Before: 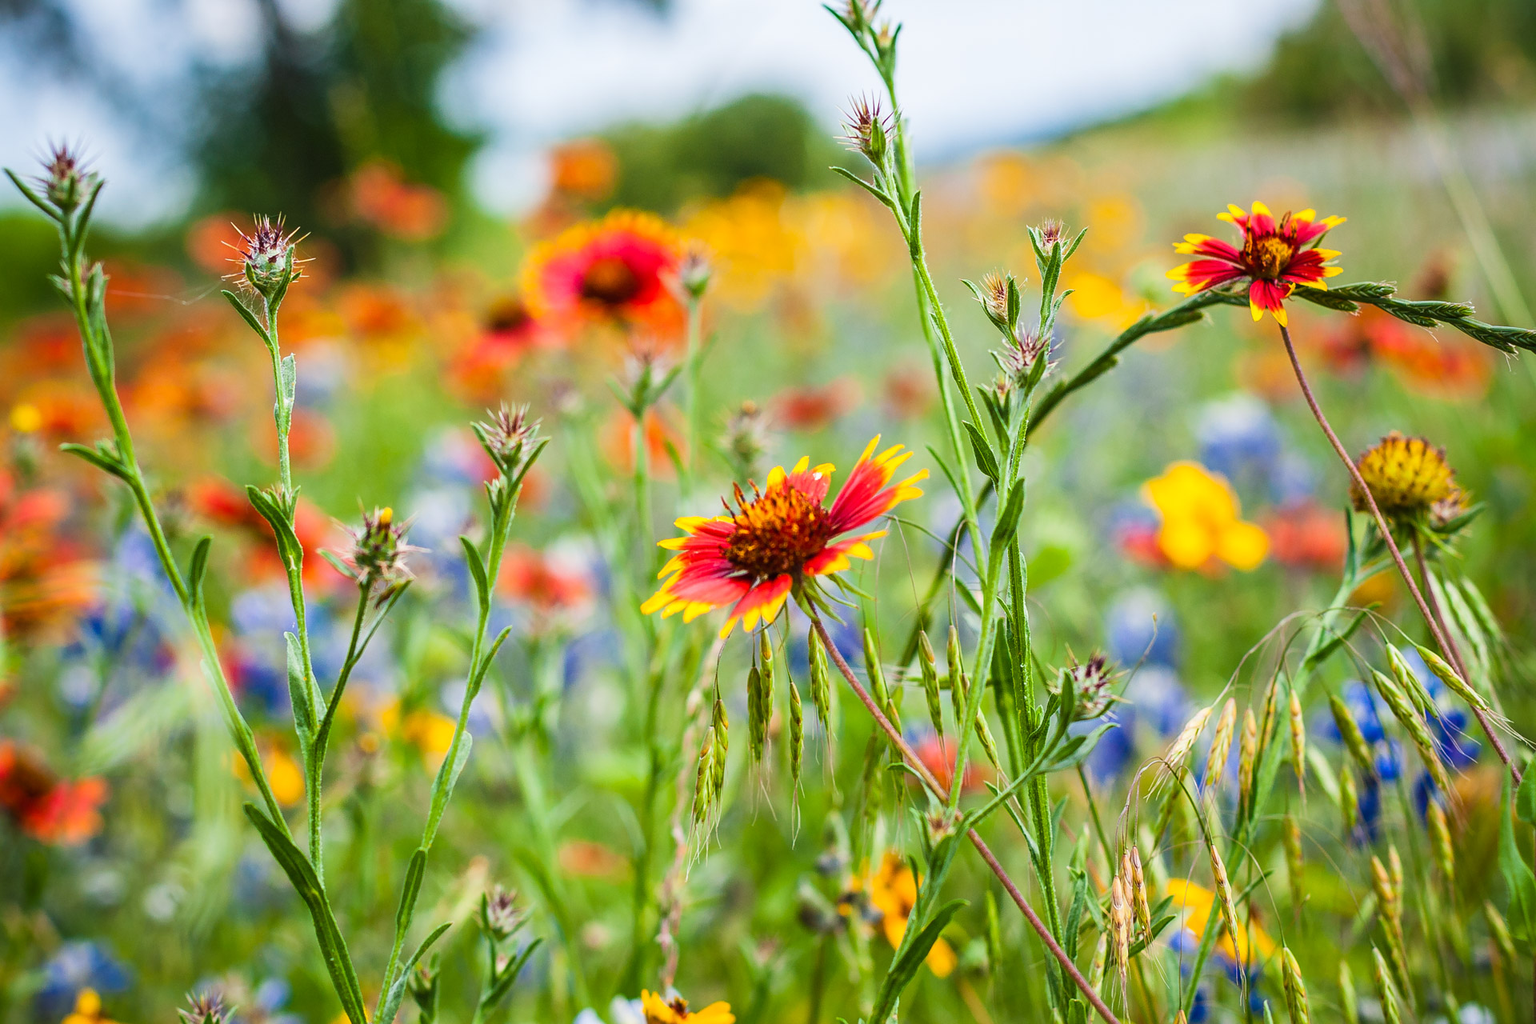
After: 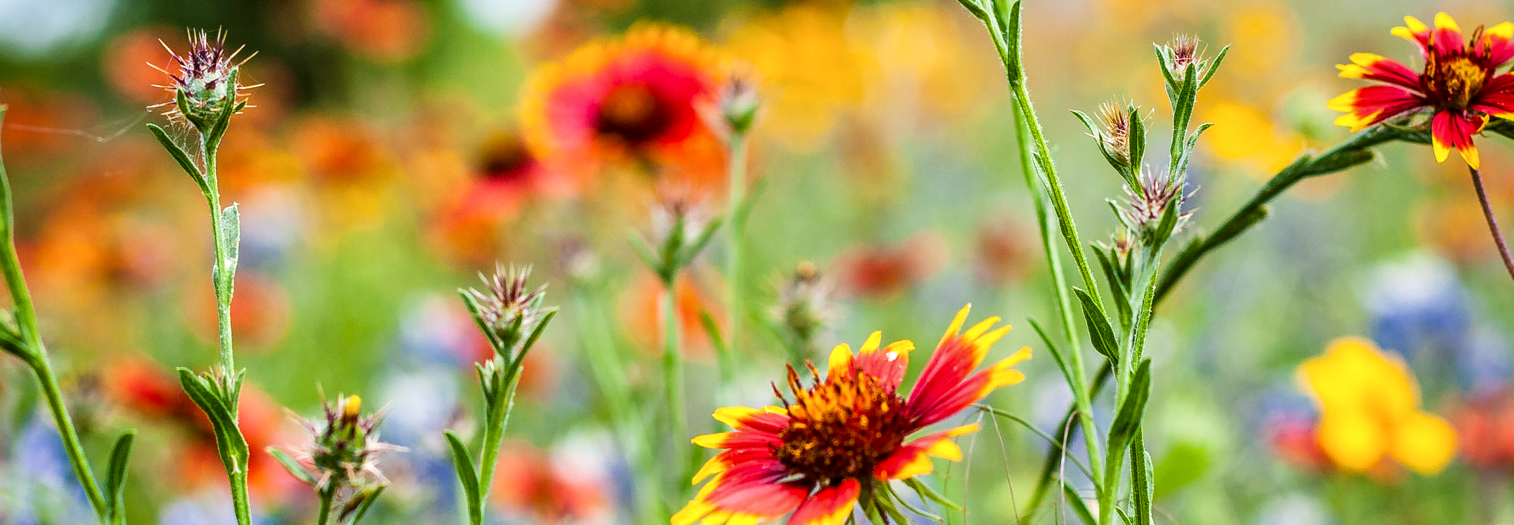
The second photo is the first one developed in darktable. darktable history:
local contrast: highlights 83%, shadows 80%
crop: left 6.792%, top 18.728%, right 14.311%, bottom 40.248%
